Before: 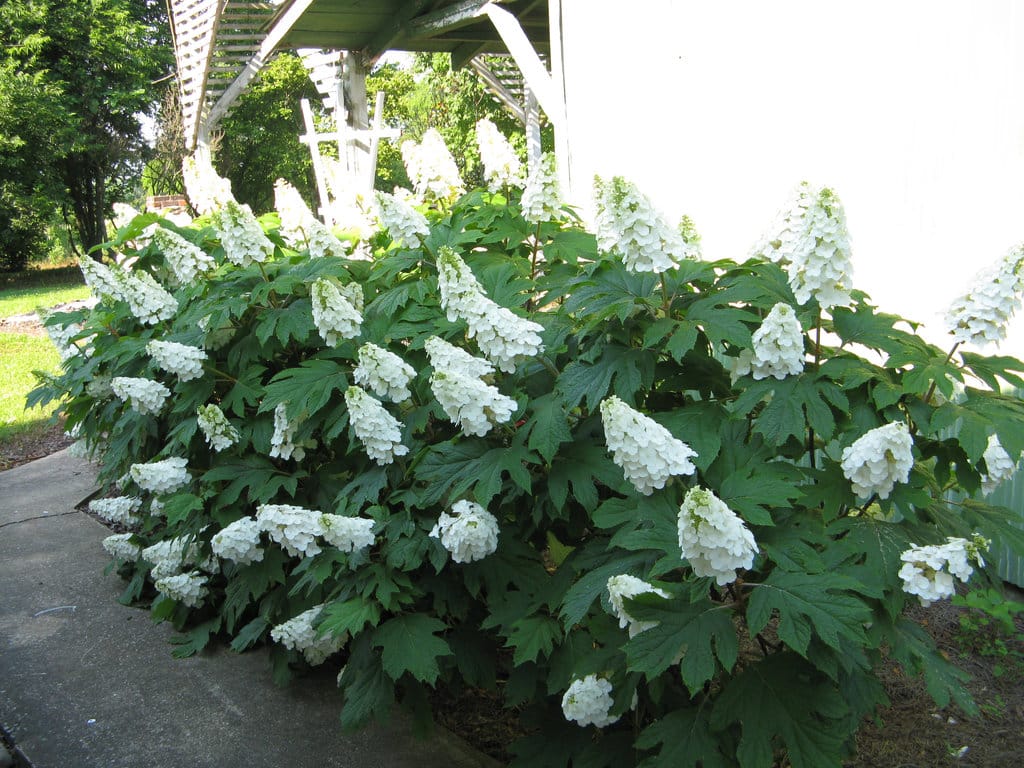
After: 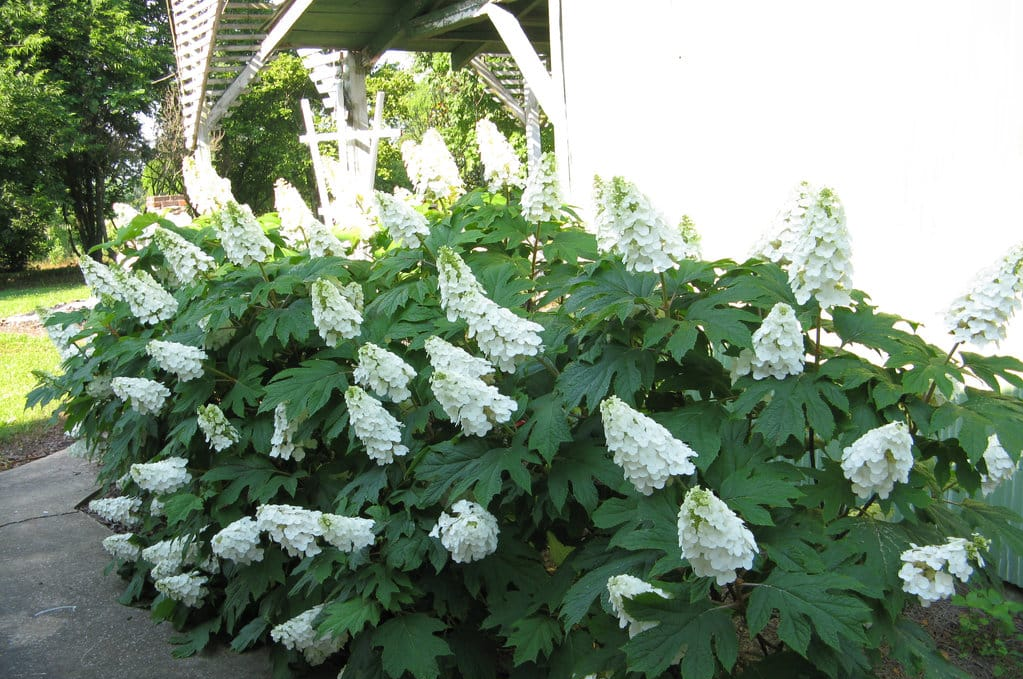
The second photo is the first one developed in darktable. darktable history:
crop and rotate: top 0%, bottom 11.507%
